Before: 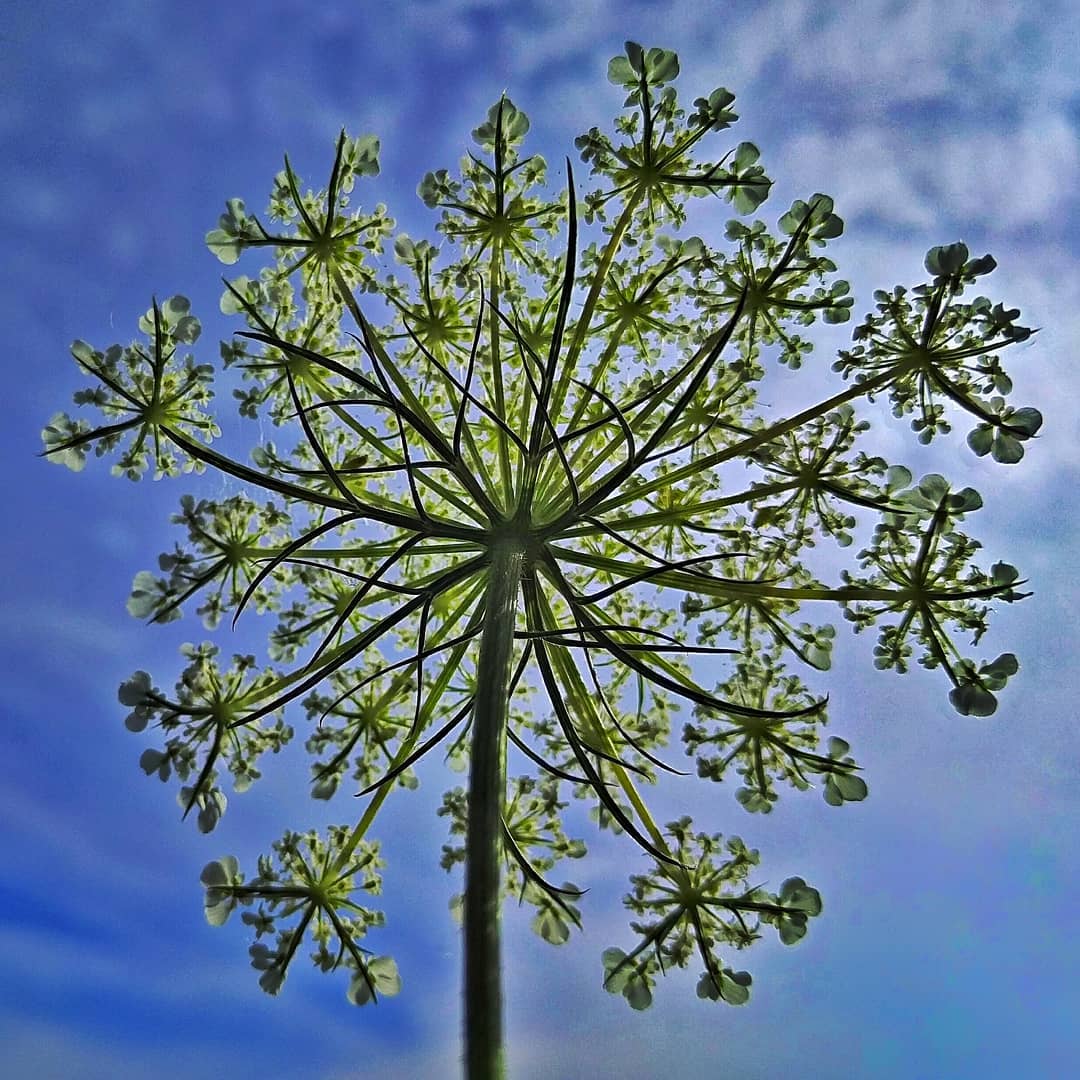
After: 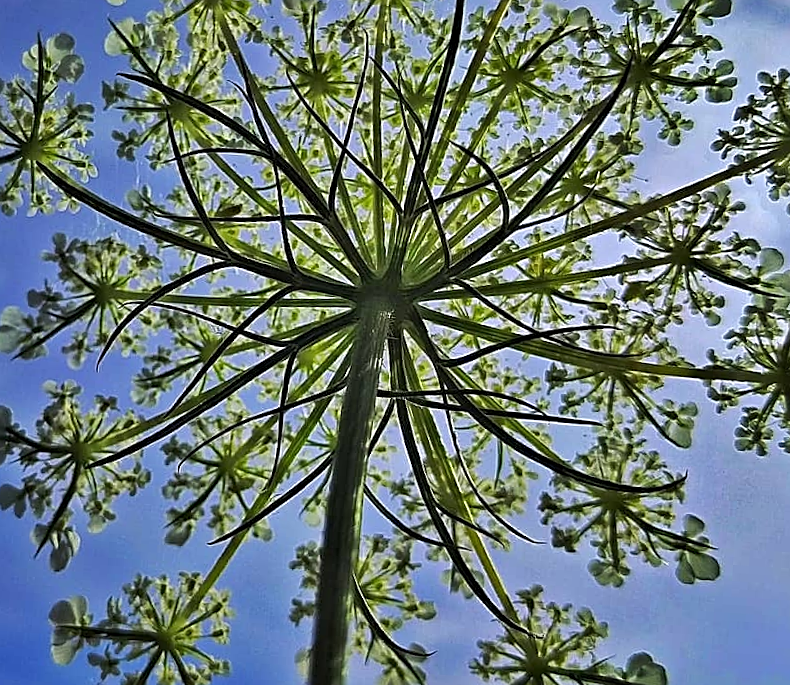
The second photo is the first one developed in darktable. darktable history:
sharpen: on, module defaults
crop and rotate: angle -3.6°, left 9.858%, top 20.541%, right 12.479%, bottom 12.149%
